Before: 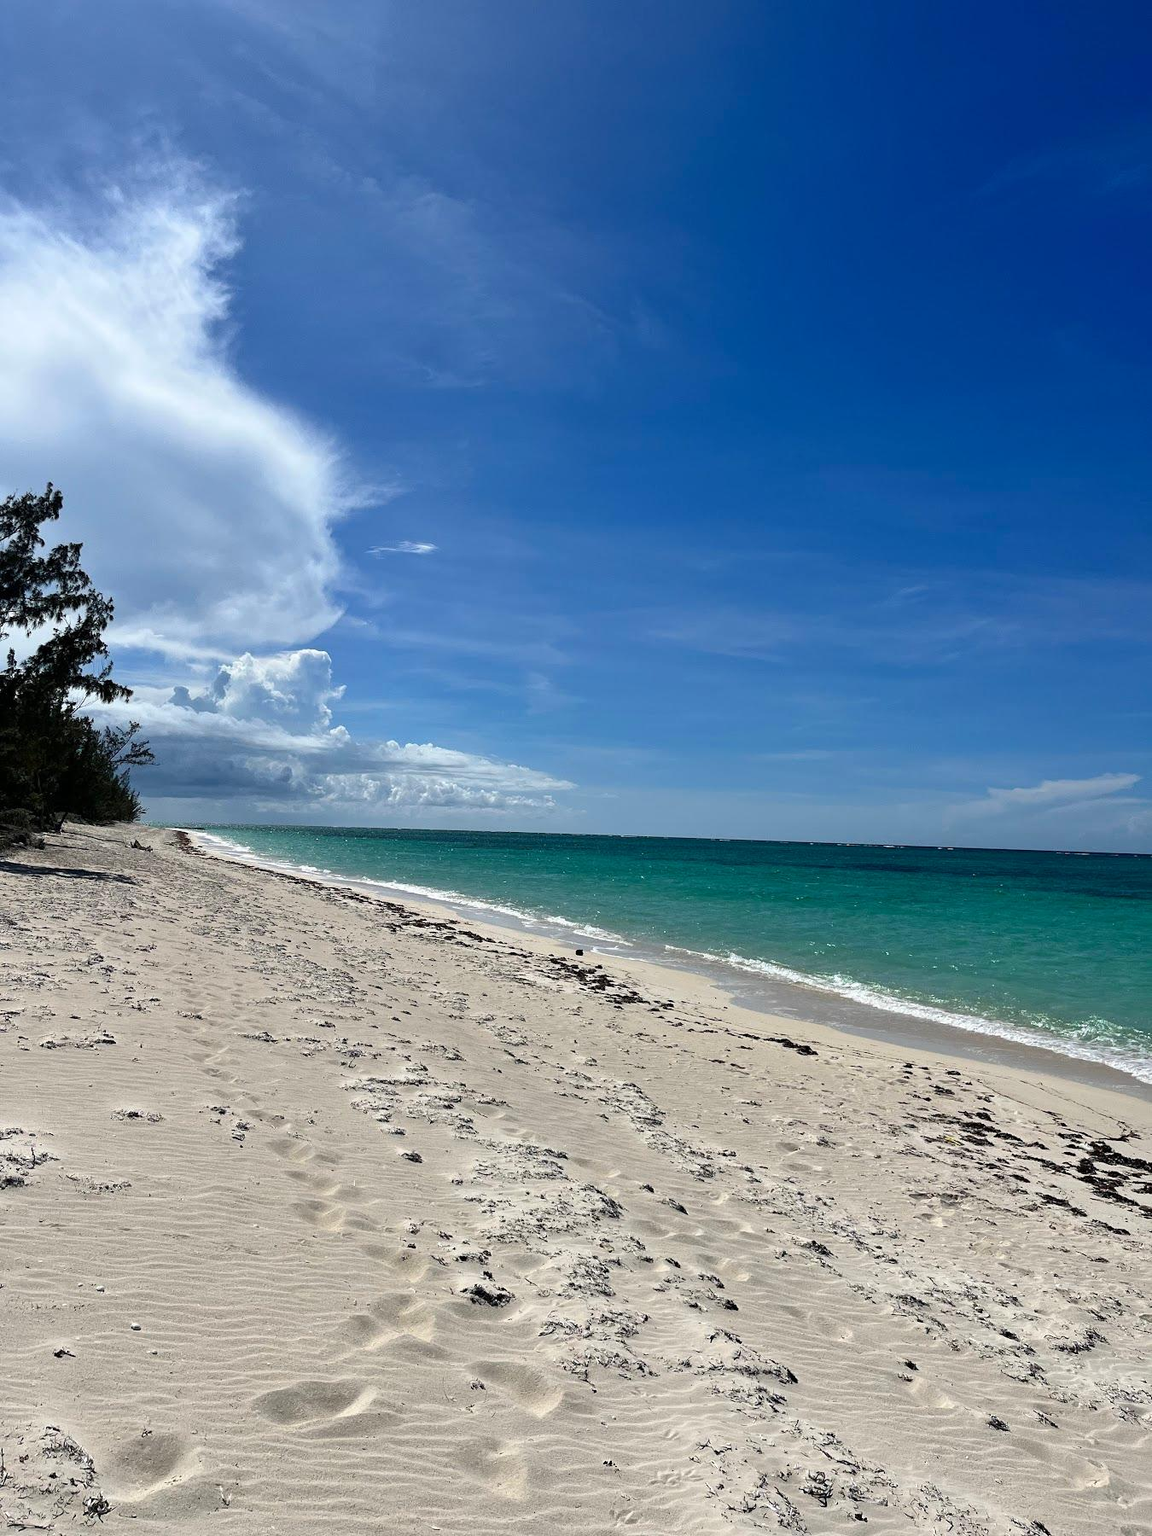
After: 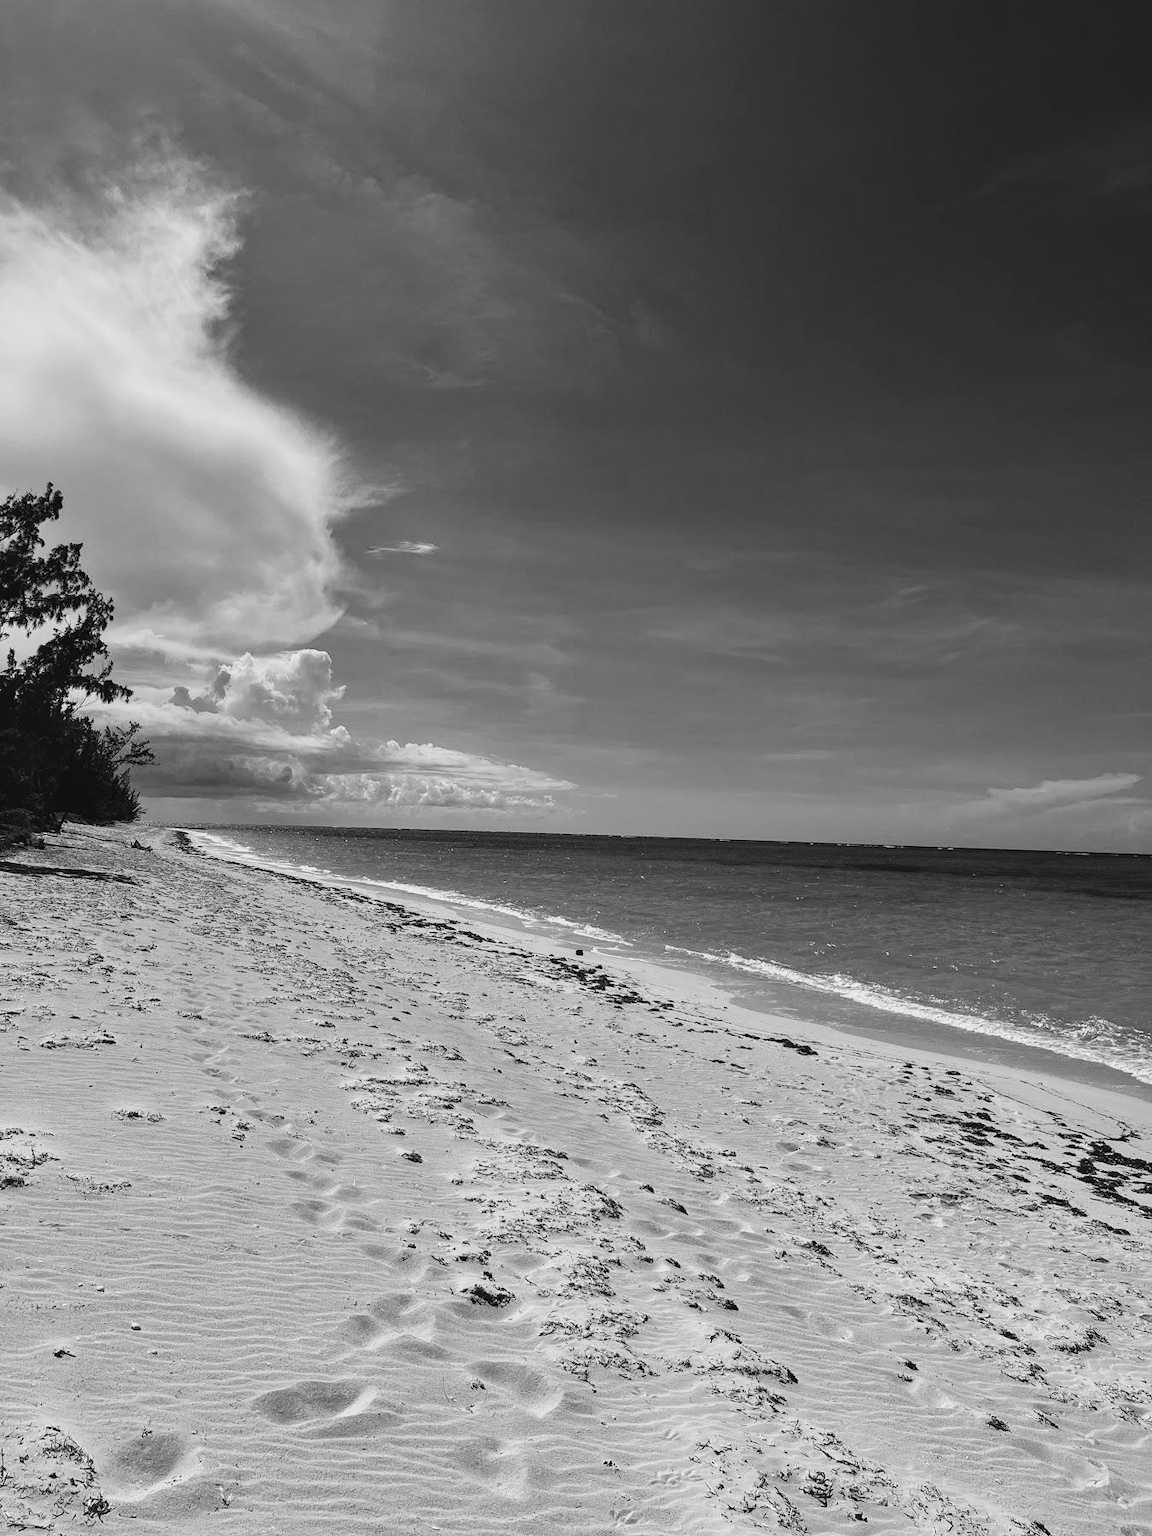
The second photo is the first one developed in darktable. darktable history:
monochrome: a -92.57, b 58.91
local contrast: detail 110%
contrast brightness saturation: contrast 0.18, saturation 0.3
